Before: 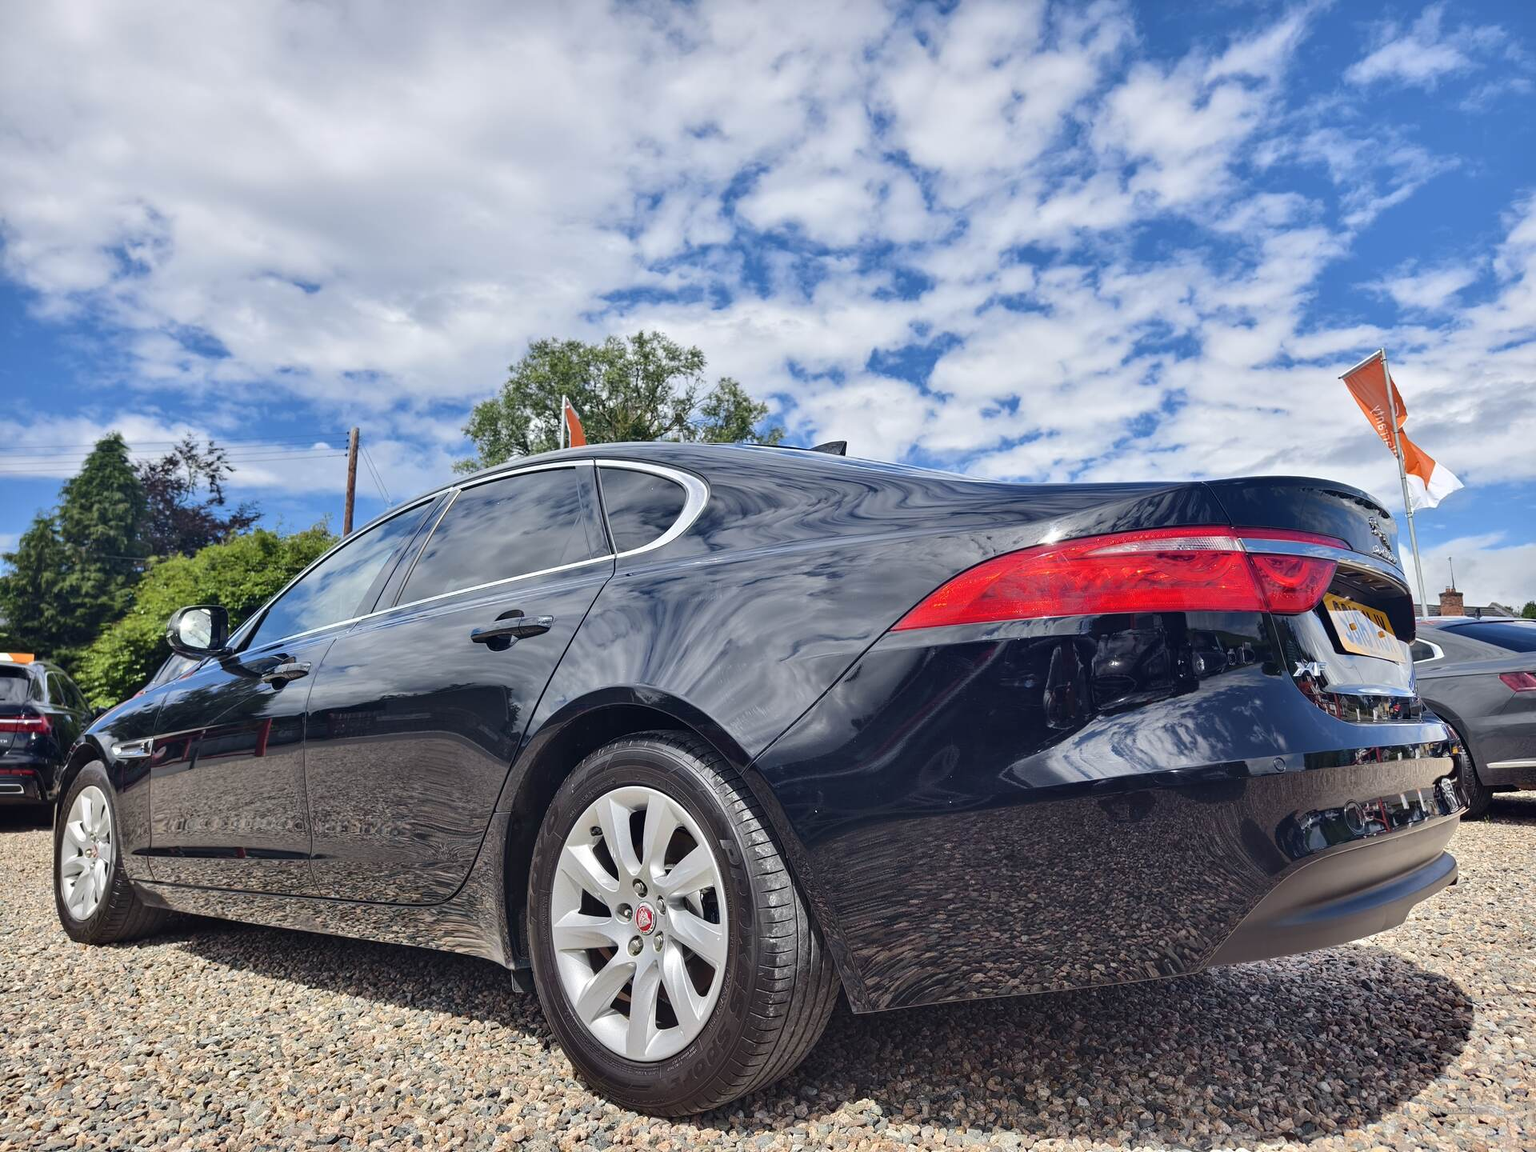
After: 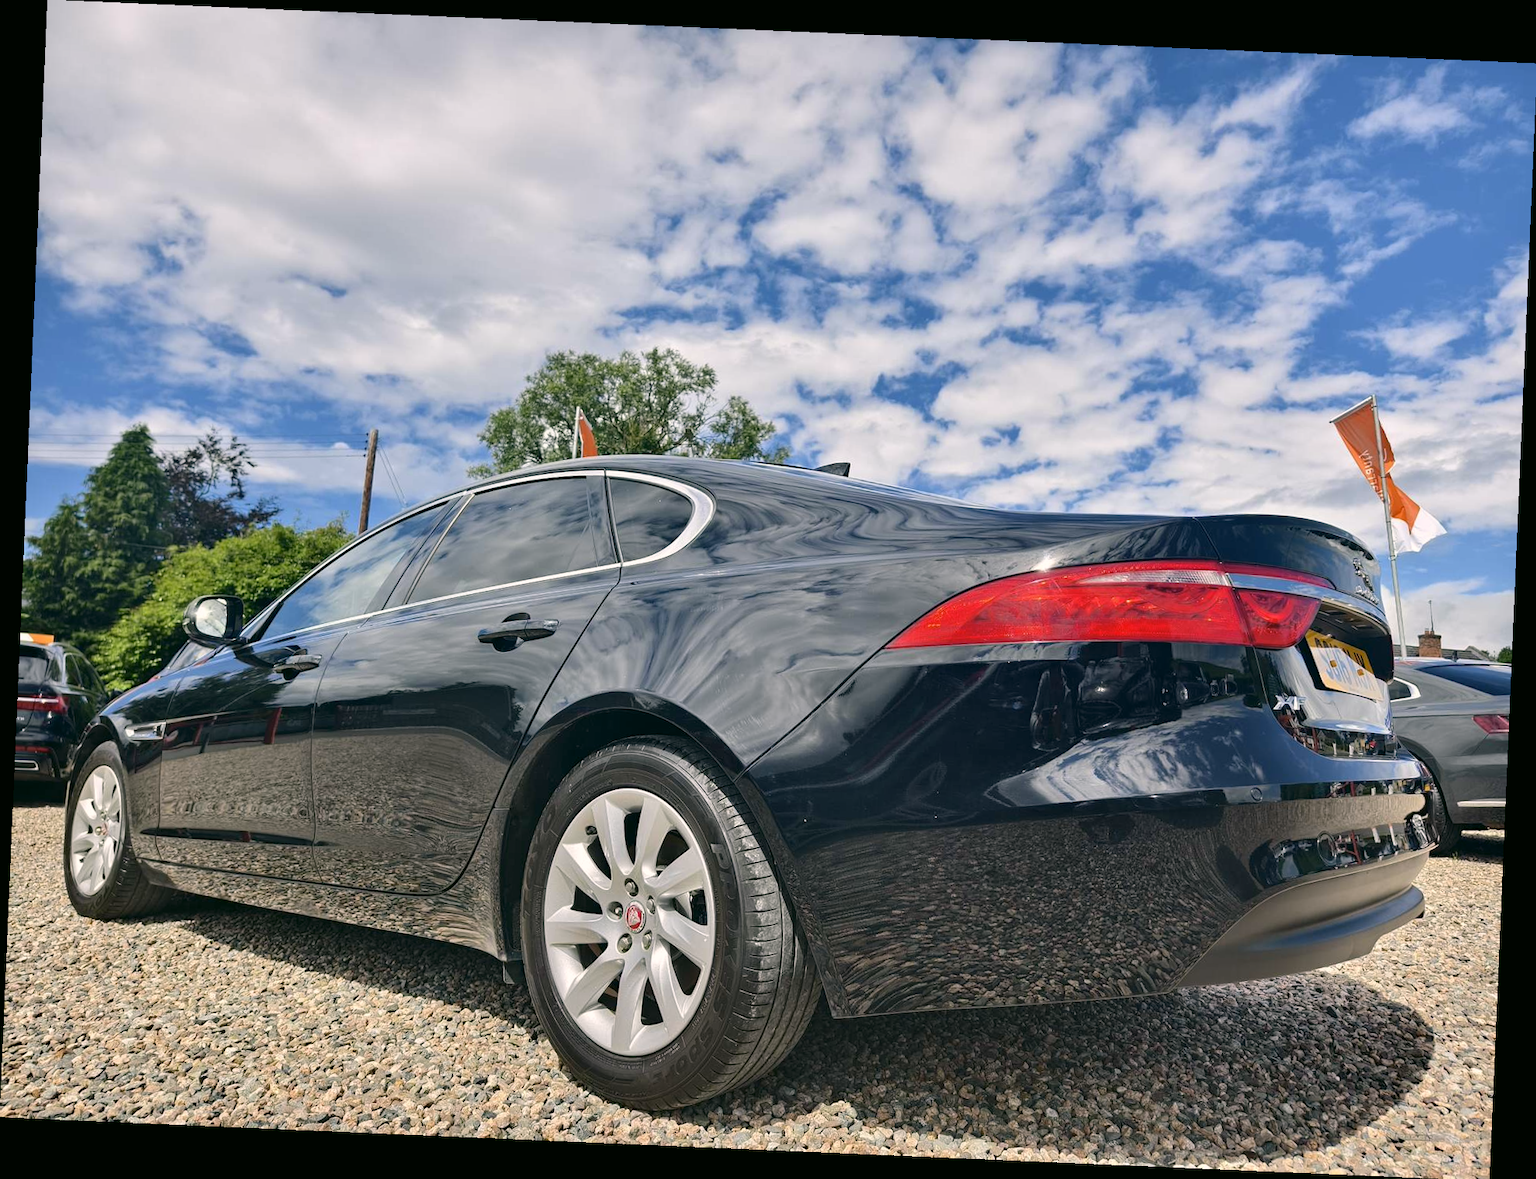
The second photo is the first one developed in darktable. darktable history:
color correction: highlights a* 4.17, highlights b* 4.95, shadows a* -7.33, shadows b* 4.57
crop and rotate: angle -2.45°
shadows and highlights: shadows 2.84, highlights -17.08, highlights color adjustment 45.46%, soften with gaussian
